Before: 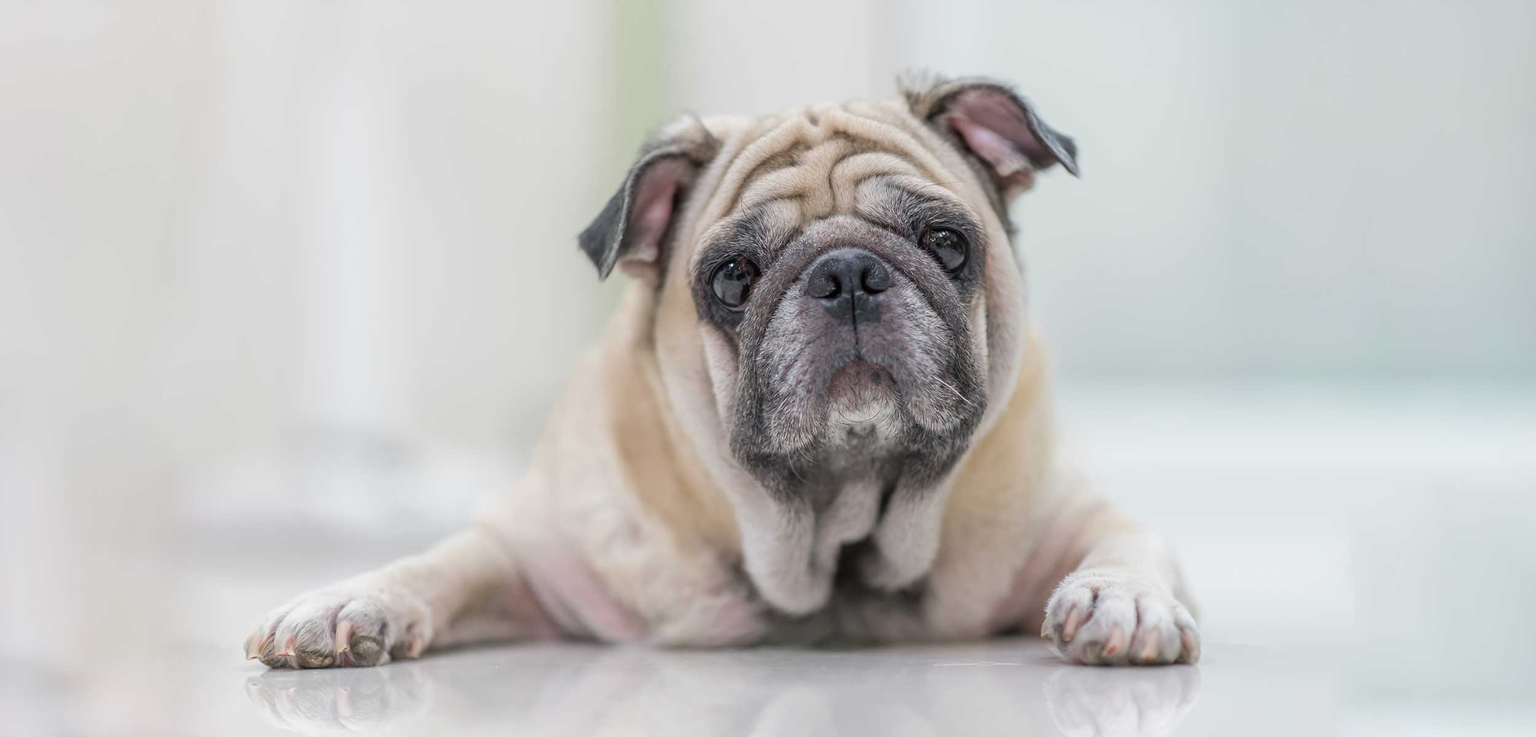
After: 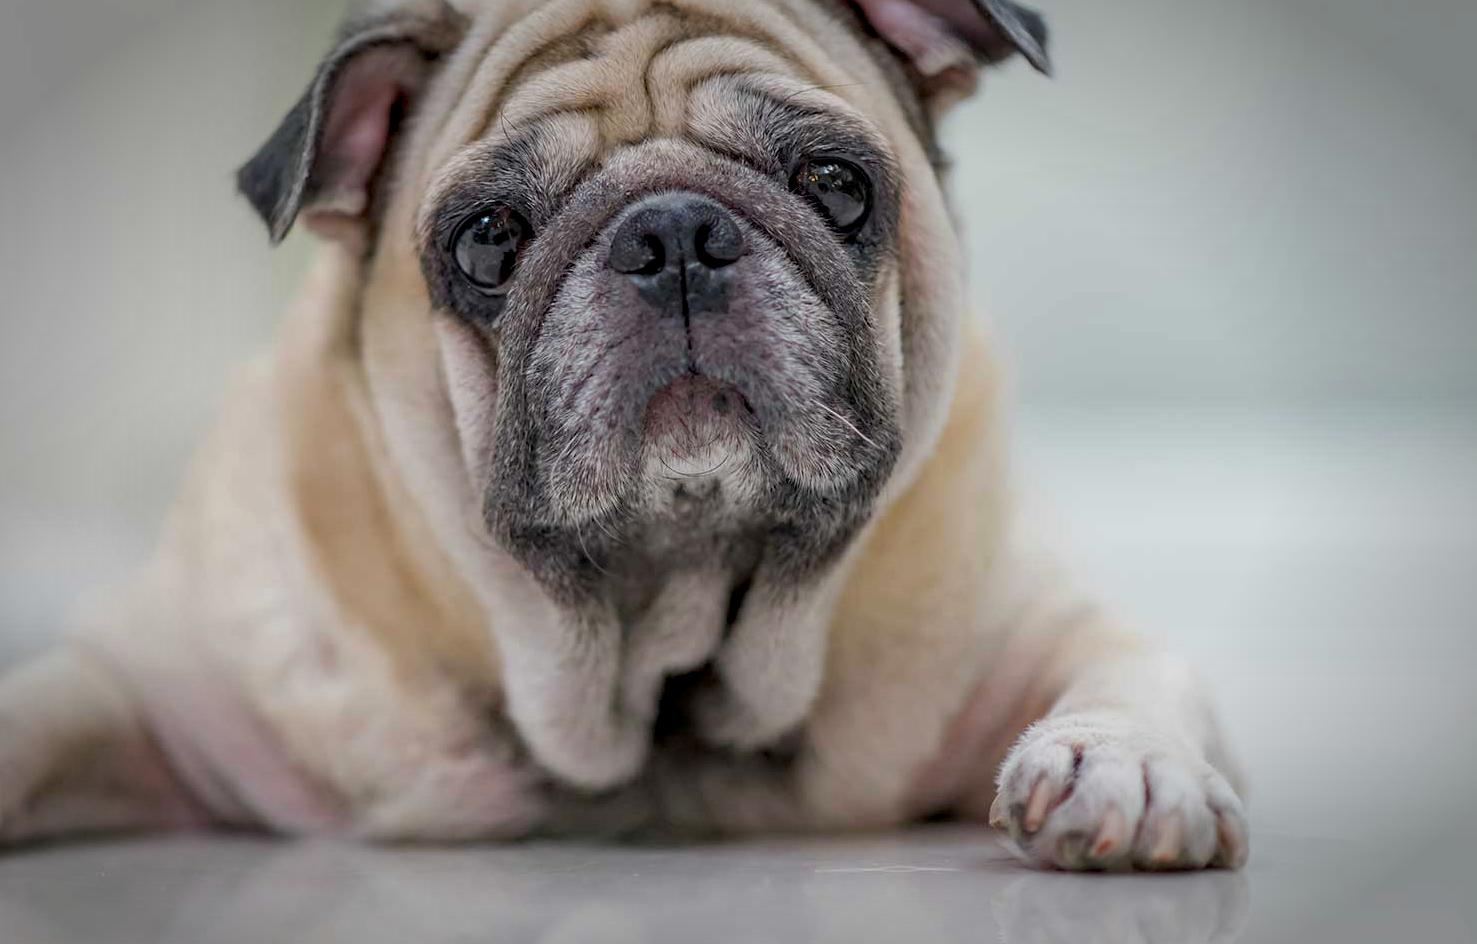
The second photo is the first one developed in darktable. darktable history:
exposure: black level correction 0.006, exposure -0.226 EV, compensate highlight preservation false
vignetting: fall-off start 70.97%, brightness -0.584, saturation -0.118, width/height ratio 1.333
haze removal: strength 0.29, distance 0.25, compatibility mode true, adaptive false
crop and rotate: left 28.256%, top 17.734%, right 12.656%, bottom 3.573%
